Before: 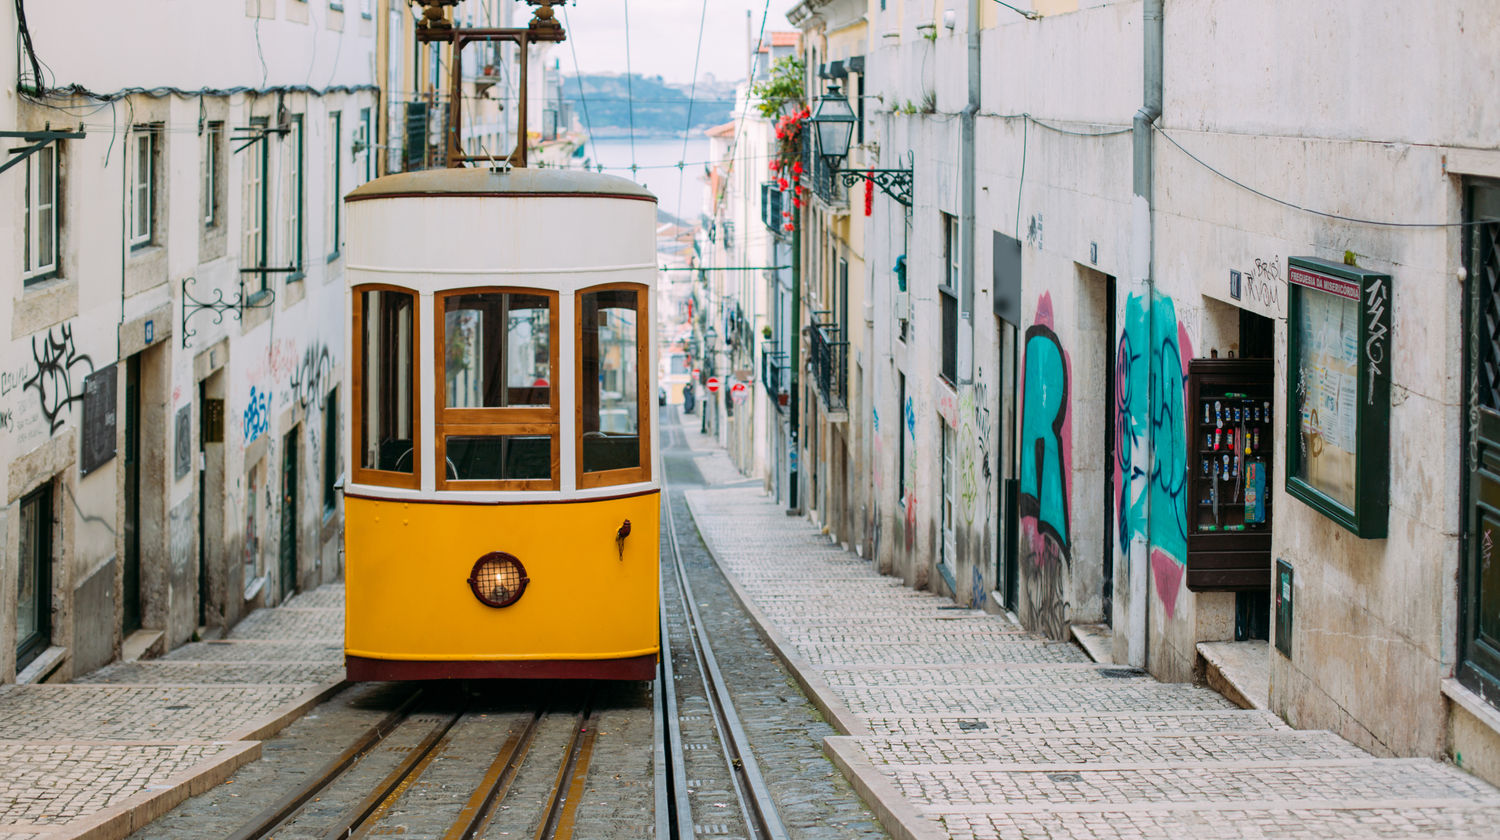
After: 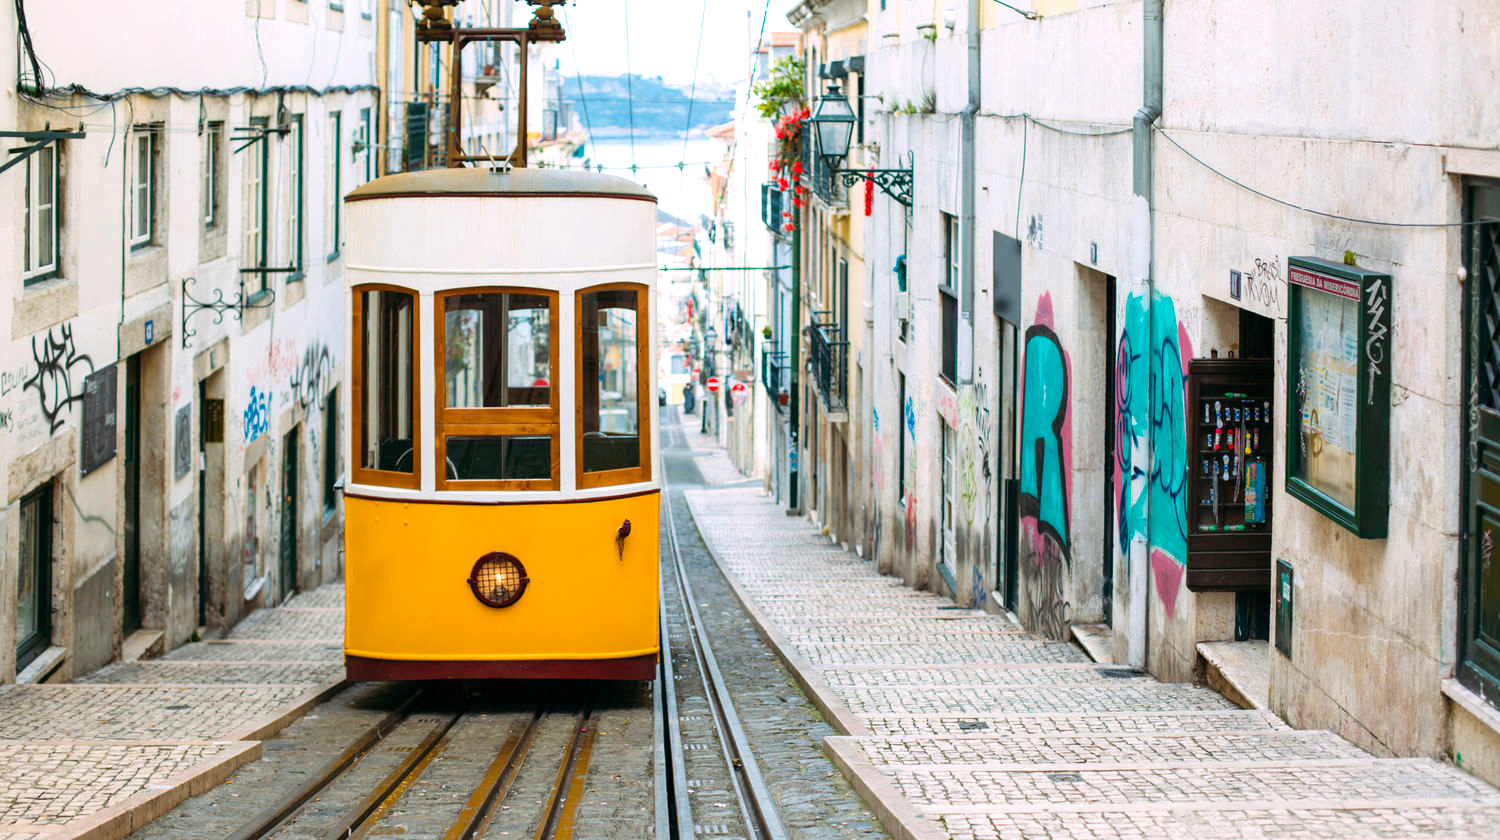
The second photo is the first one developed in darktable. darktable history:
color balance rgb: perceptual saturation grading › global saturation 0.986%, perceptual brilliance grading › global brilliance 12.83%, global vibrance 20%
